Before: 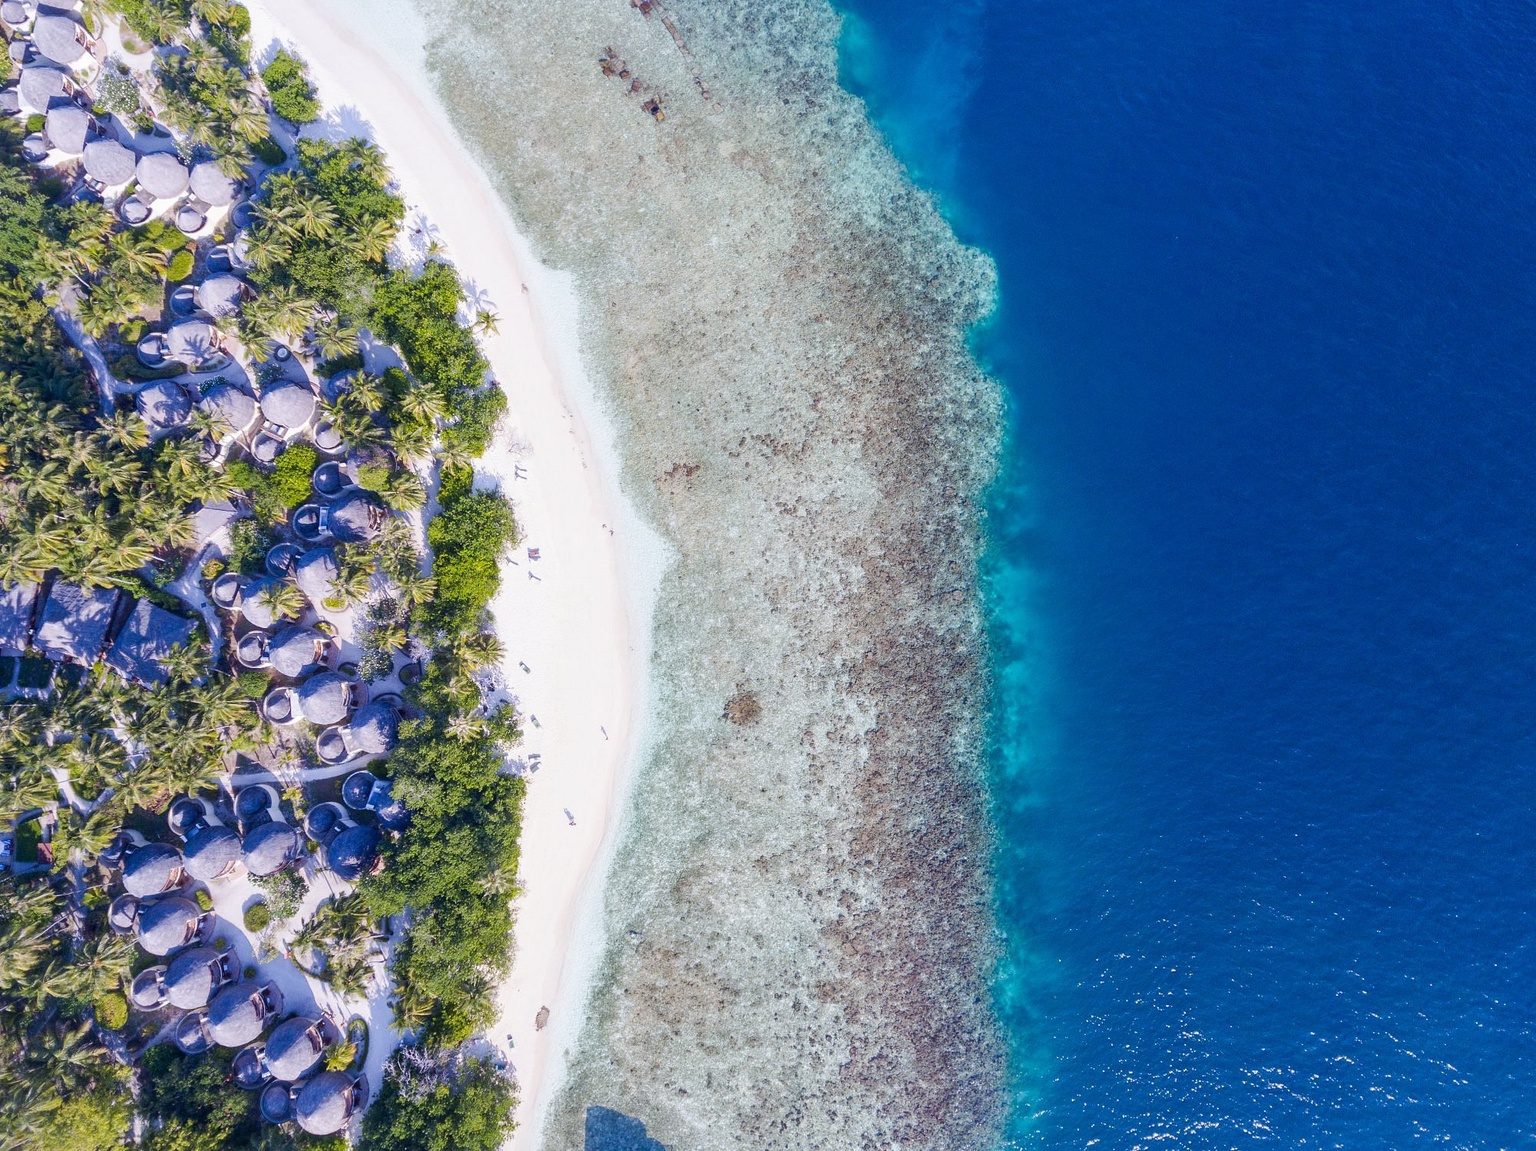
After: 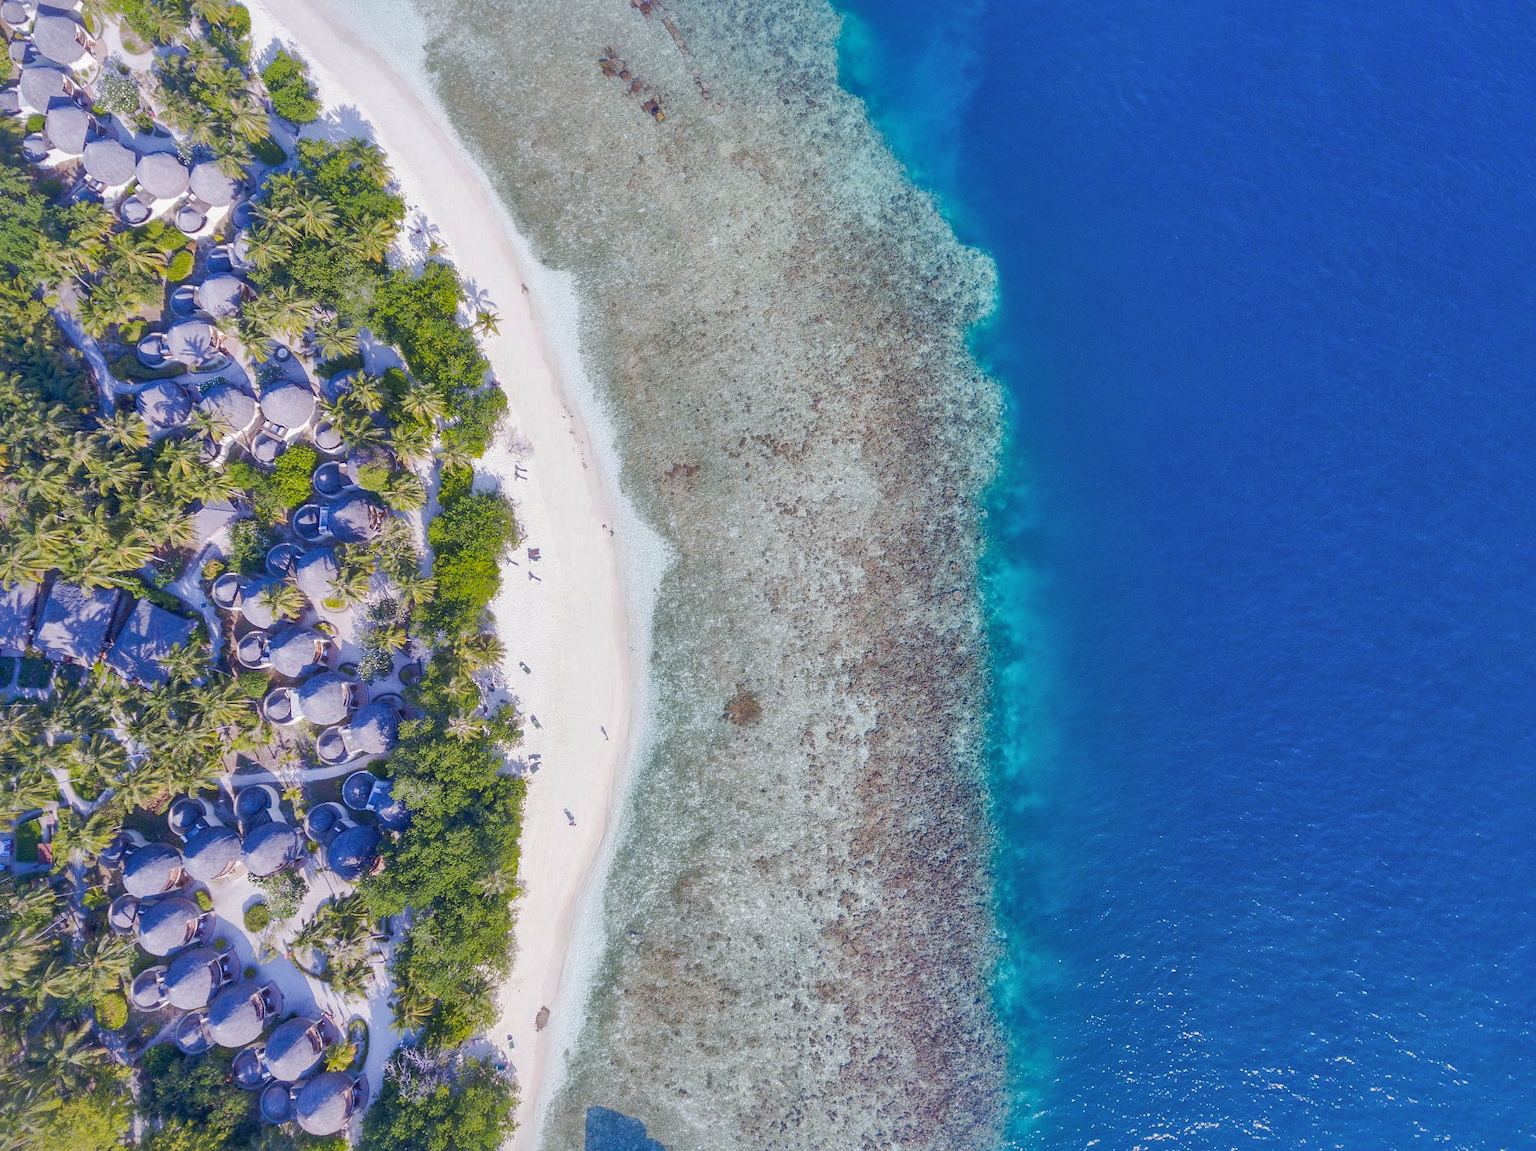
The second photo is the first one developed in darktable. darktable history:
shadows and highlights: shadows 60, highlights -60
tone curve: curves: ch0 [(0, 0) (0.003, 0.022) (0.011, 0.027) (0.025, 0.038) (0.044, 0.056) (0.069, 0.081) (0.1, 0.11) (0.136, 0.145) (0.177, 0.185) (0.224, 0.229) (0.277, 0.278) (0.335, 0.335) (0.399, 0.399) (0.468, 0.468) (0.543, 0.543) (0.623, 0.623) (0.709, 0.705) (0.801, 0.793) (0.898, 0.887) (1, 1)], preserve colors none
